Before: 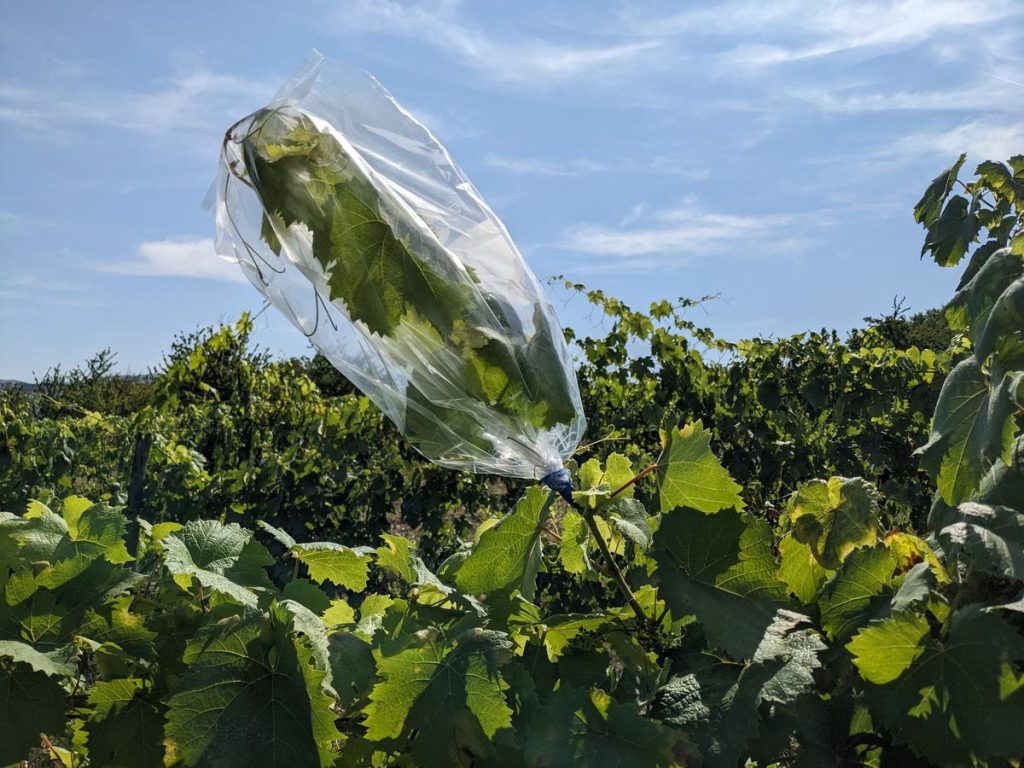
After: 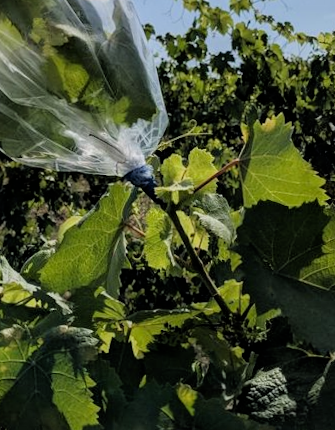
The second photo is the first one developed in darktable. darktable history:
filmic rgb: black relative exposure -5.83 EV, white relative exposure 3.4 EV, hardness 3.68
crop: left 40.878%, top 39.176%, right 25.993%, bottom 3.081%
white balance: emerald 1
rotate and perspective: rotation -1°, crop left 0.011, crop right 0.989, crop top 0.025, crop bottom 0.975
